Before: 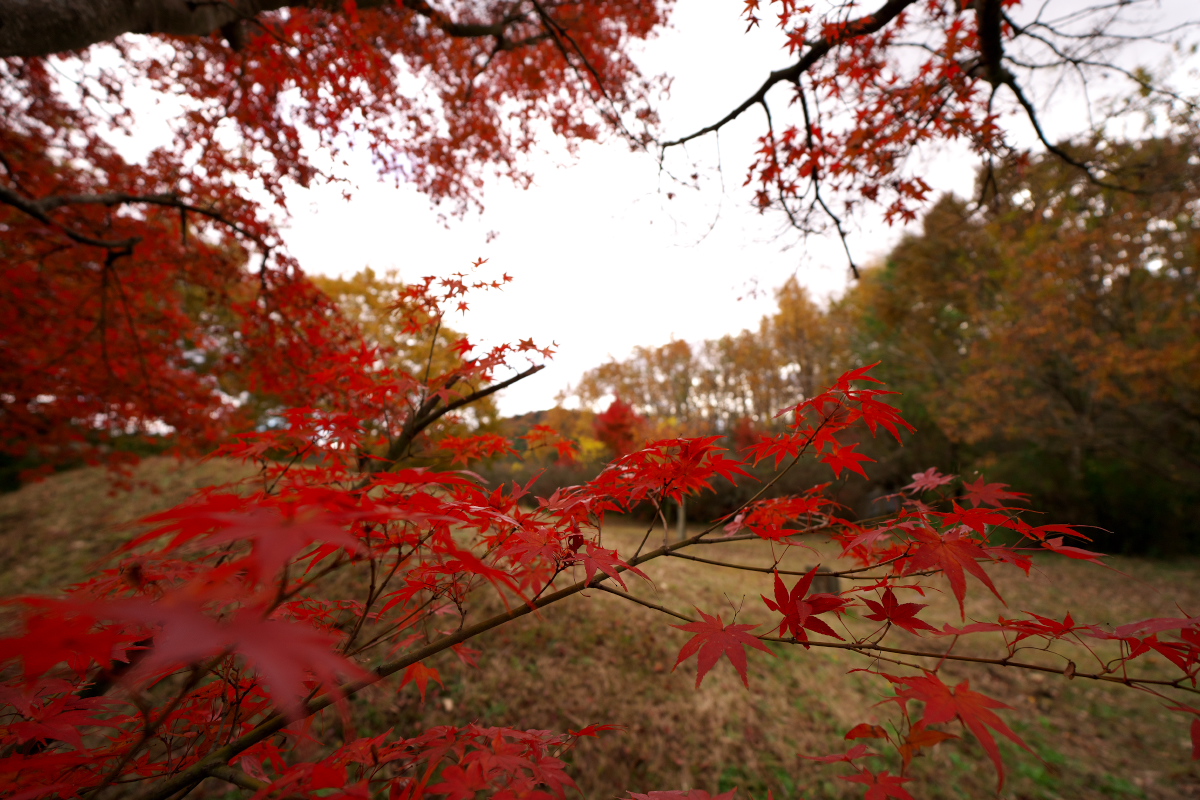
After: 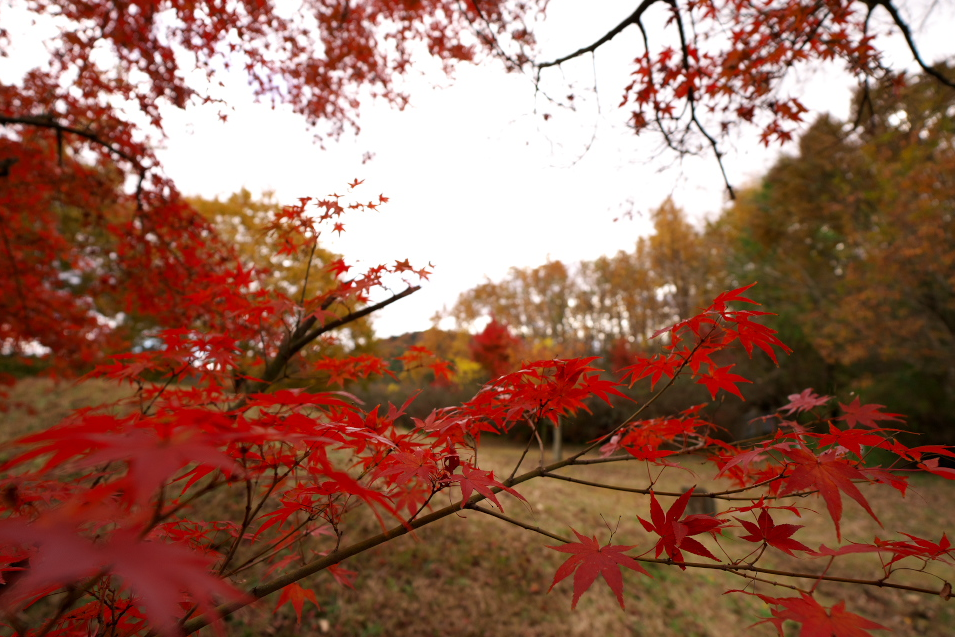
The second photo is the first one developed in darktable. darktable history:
crop and rotate: left 10.359%, top 9.975%, right 9.995%, bottom 10.31%
